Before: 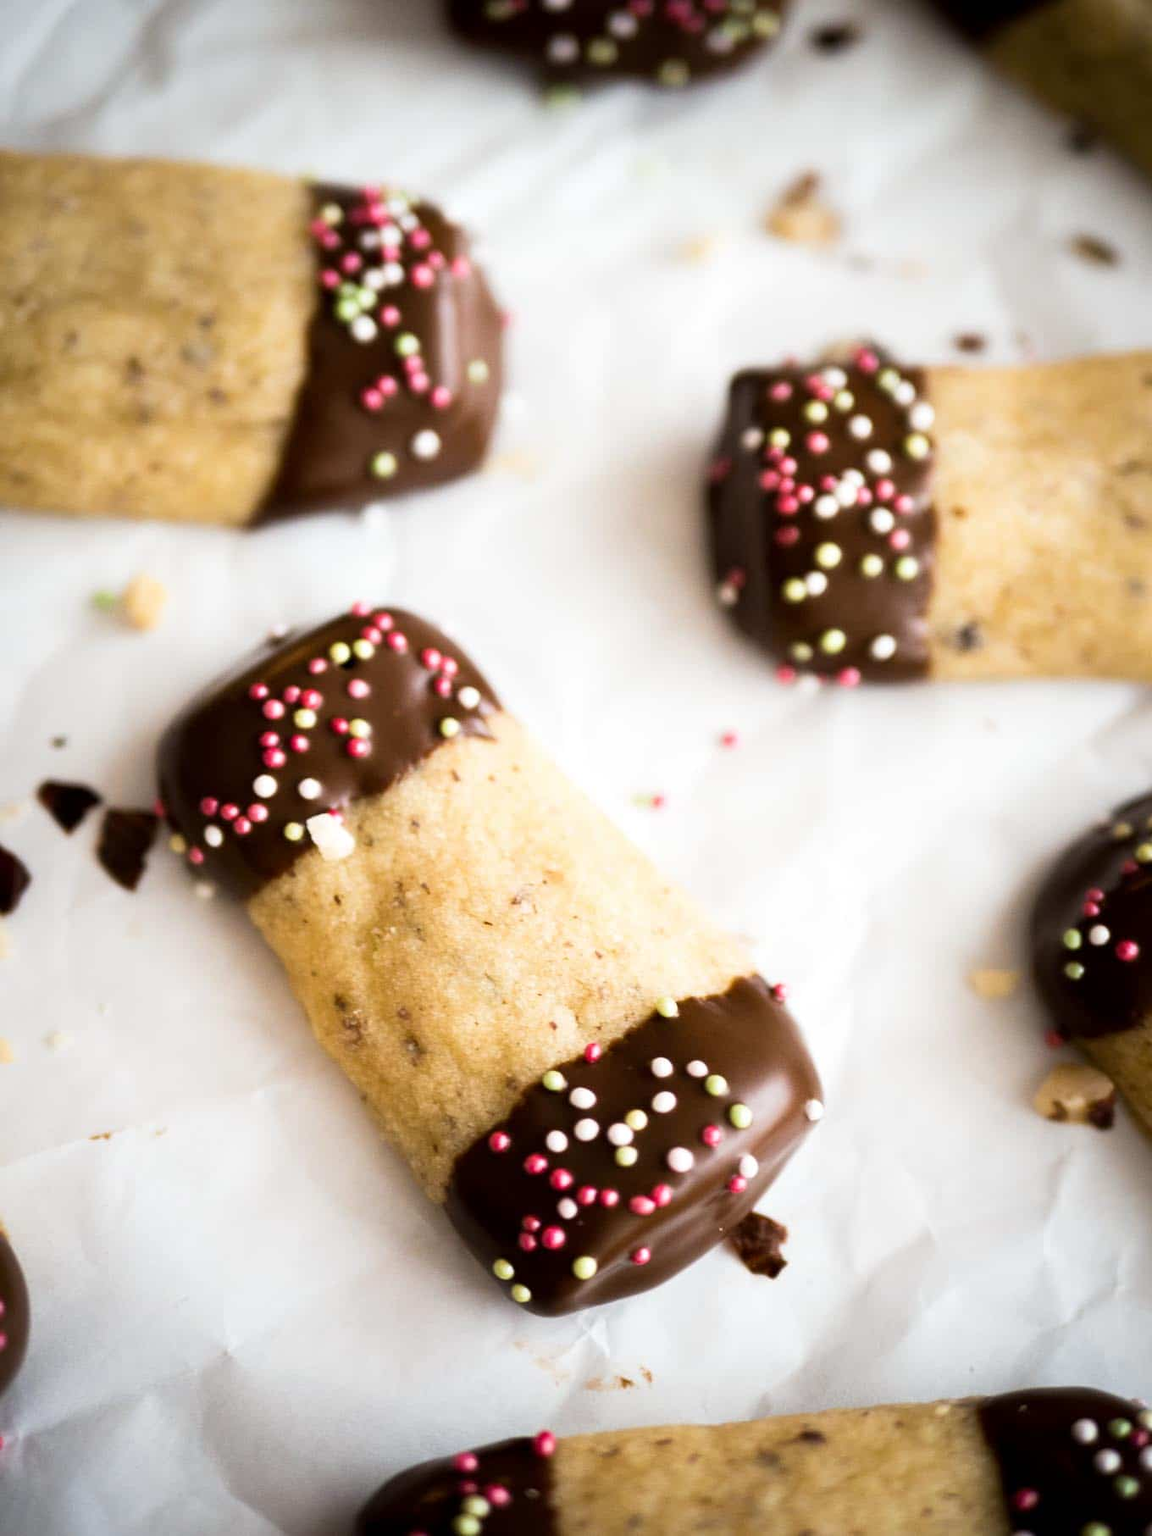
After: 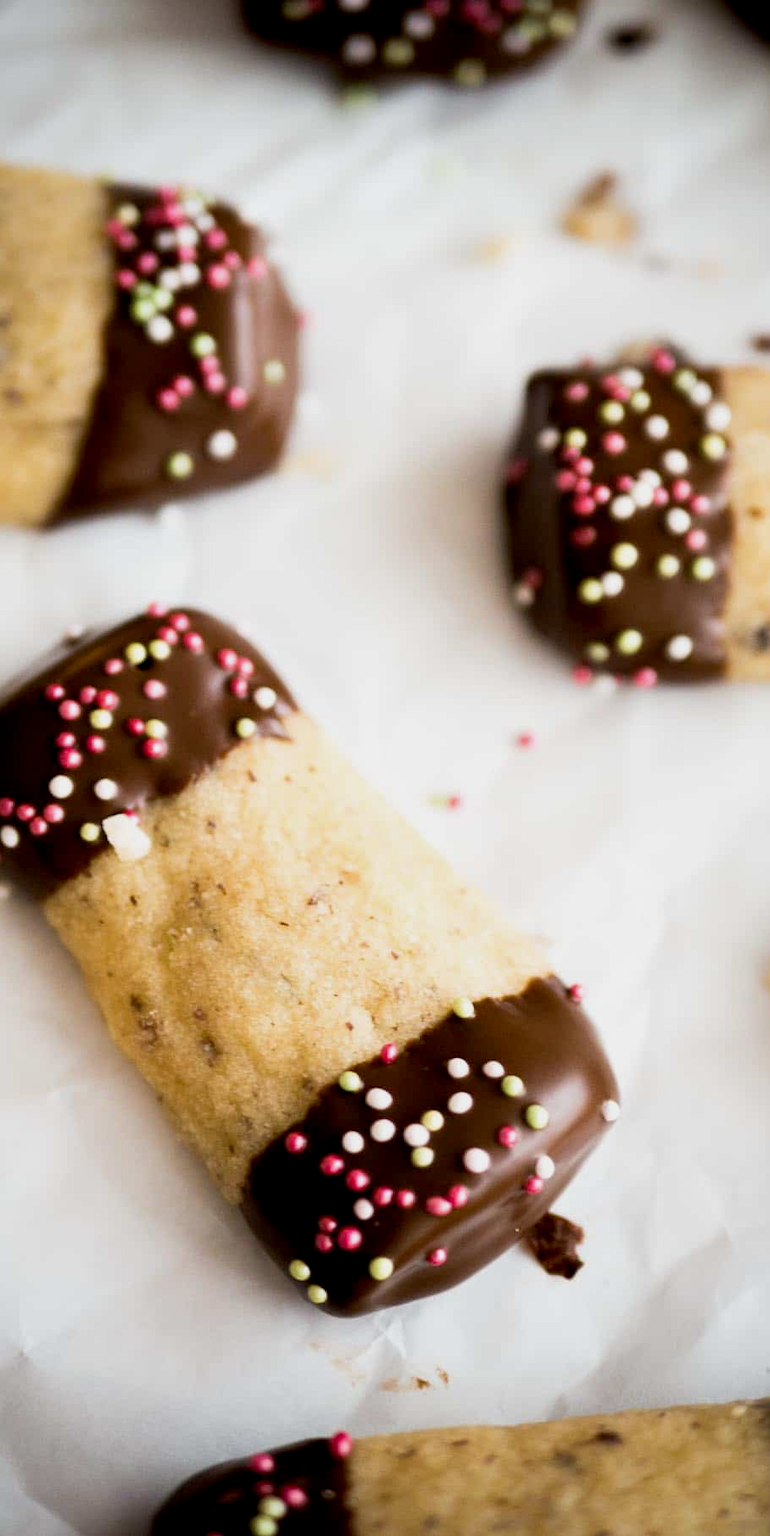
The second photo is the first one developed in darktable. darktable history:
crop and rotate: left 17.732%, right 15.423%
exposure: black level correction 0.006, exposure -0.226 EV, compensate highlight preservation false
